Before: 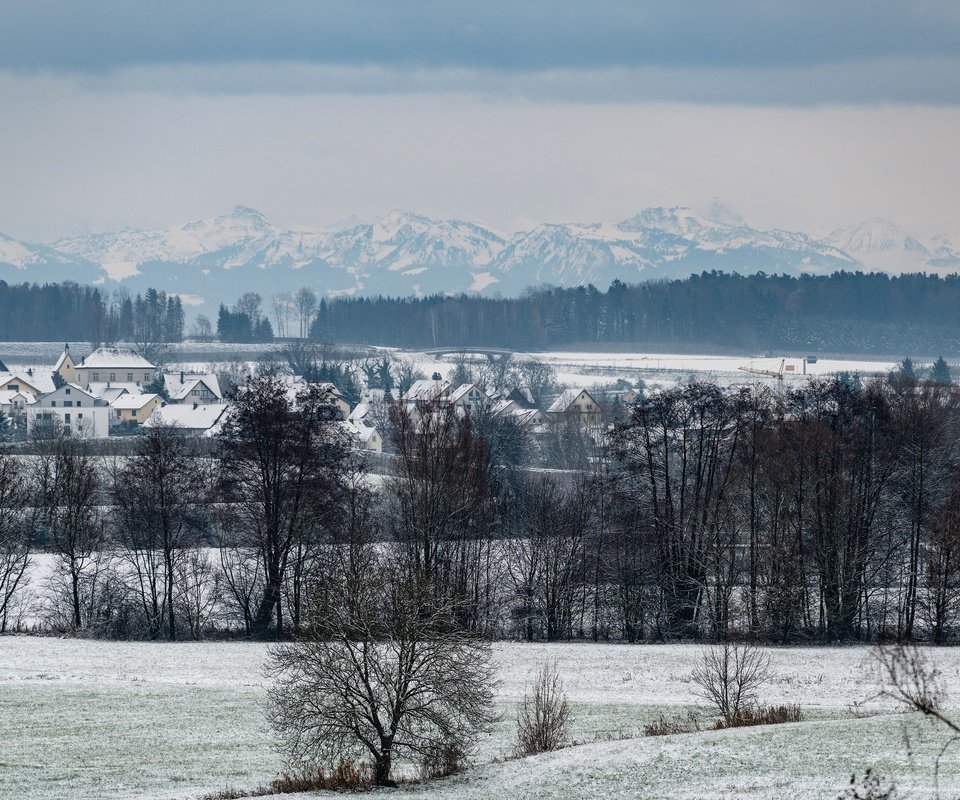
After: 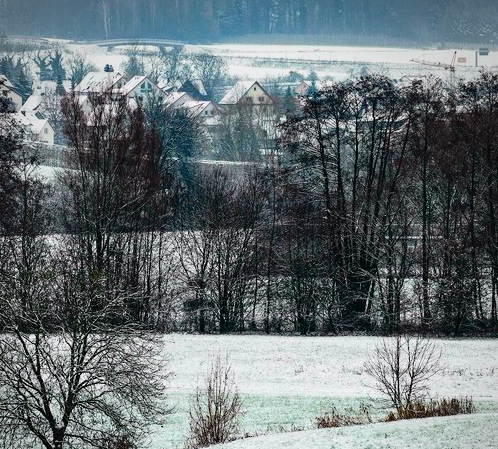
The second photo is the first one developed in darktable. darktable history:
sharpen: radius 5.319, amount 0.312, threshold 26.168
crop: left 34.25%, top 38.59%, right 13.773%, bottom 5.176%
vignetting: brightness -0.286, center (-0.037, 0.151)
tone curve: curves: ch0 [(0, 0.003) (0.044, 0.032) (0.12, 0.089) (0.19, 0.175) (0.271, 0.294) (0.457, 0.546) (0.588, 0.71) (0.701, 0.815) (0.86, 0.922) (1, 0.982)]; ch1 [(0, 0) (0.247, 0.215) (0.433, 0.382) (0.466, 0.426) (0.493, 0.481) (0.501, 0.5) (0.517, 0.524) (0.557, 0.582) (0.598, 0.651) (0.671, 0.735) (0.796, 0.85) (1, 1)]; ch2 [(0, 0) (0.249, 0.216) (0.357, 0.317) (0.448, 0.432) (0.478, 0.492) (0.498, 0.499) (0.517, 0.53) (0.537, 0.57) (0.569, 0.623) (0.61, 0.663) (0.706, 0.75) (0.808, 0.809) (0.991, 0.968)], color space Lab, independent channels, preserve colors none
